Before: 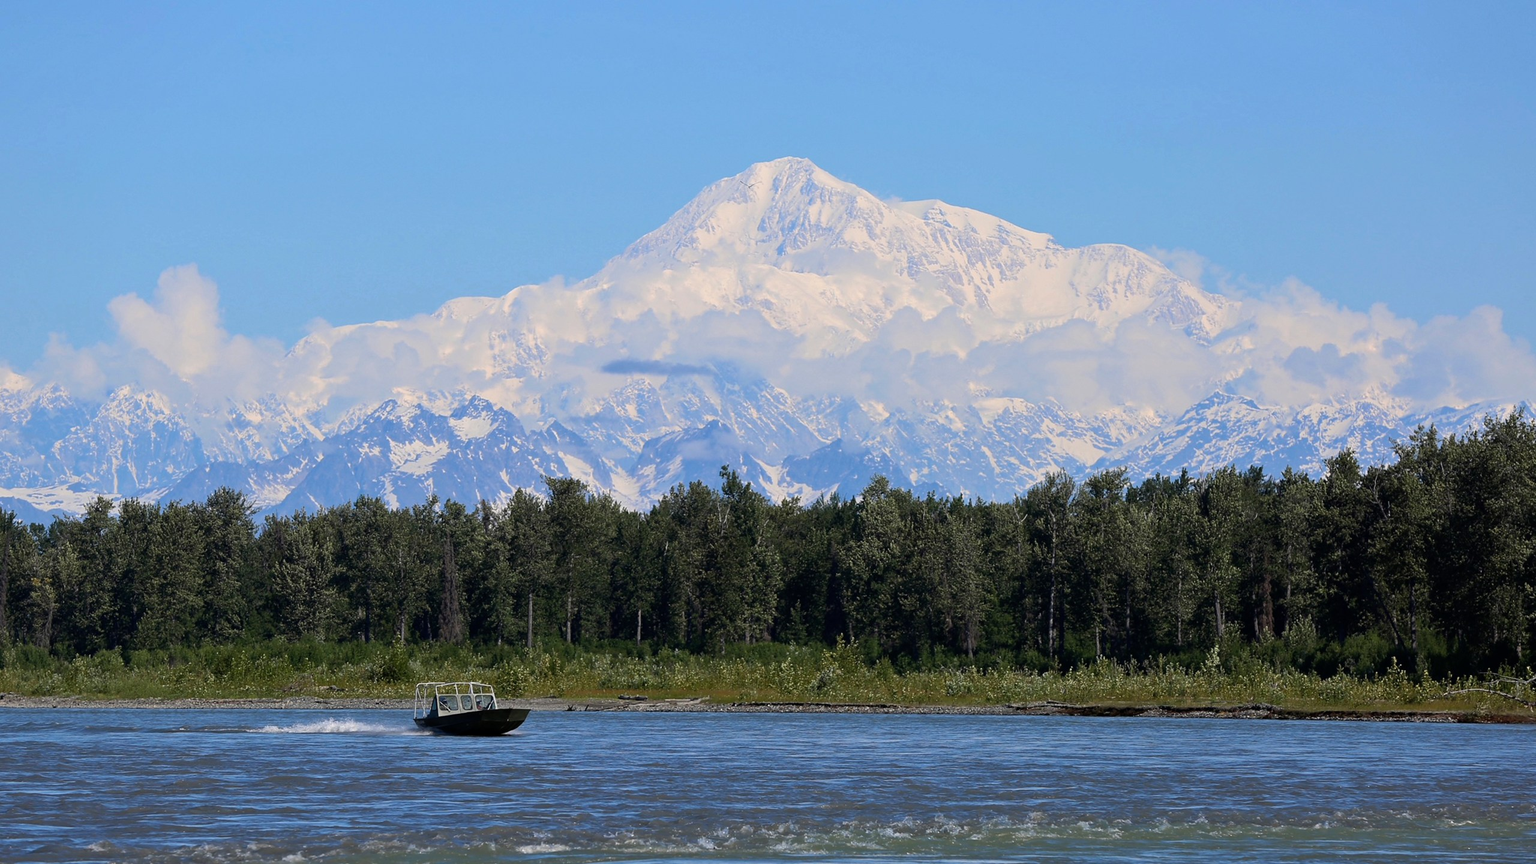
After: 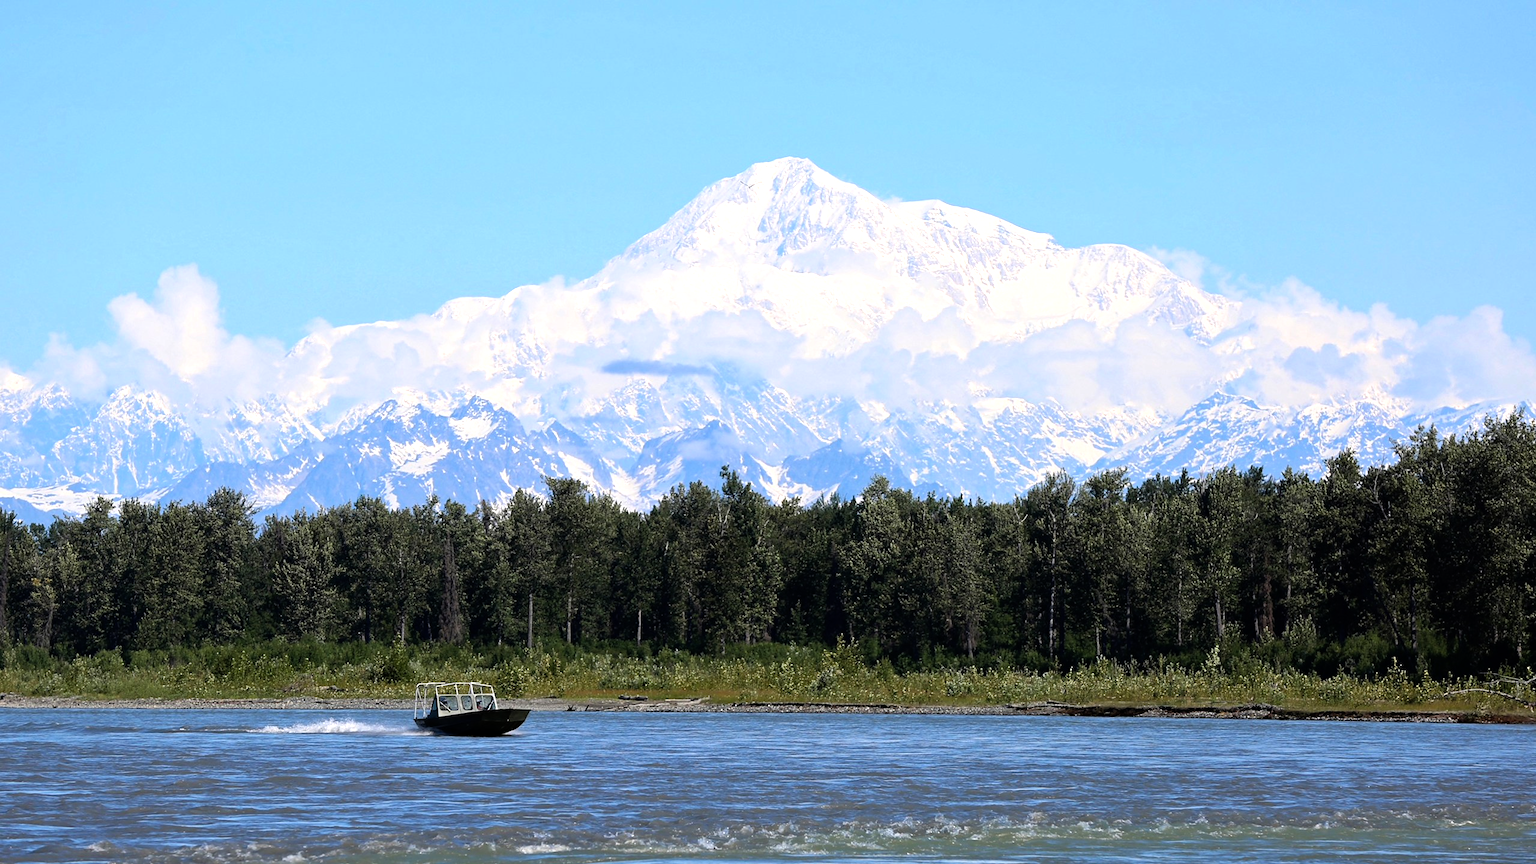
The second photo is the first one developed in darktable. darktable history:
tone equalizer: -8 EV -0.753 EV, -7 EV -0.665 EV, -6 EV -0.632 EV, -5 EV -0.374 EV, -3 EV 0.376 EV, -2 EV 0.6 EV, -1 EV 0.698 EV, +0 EV 0.753 EV
